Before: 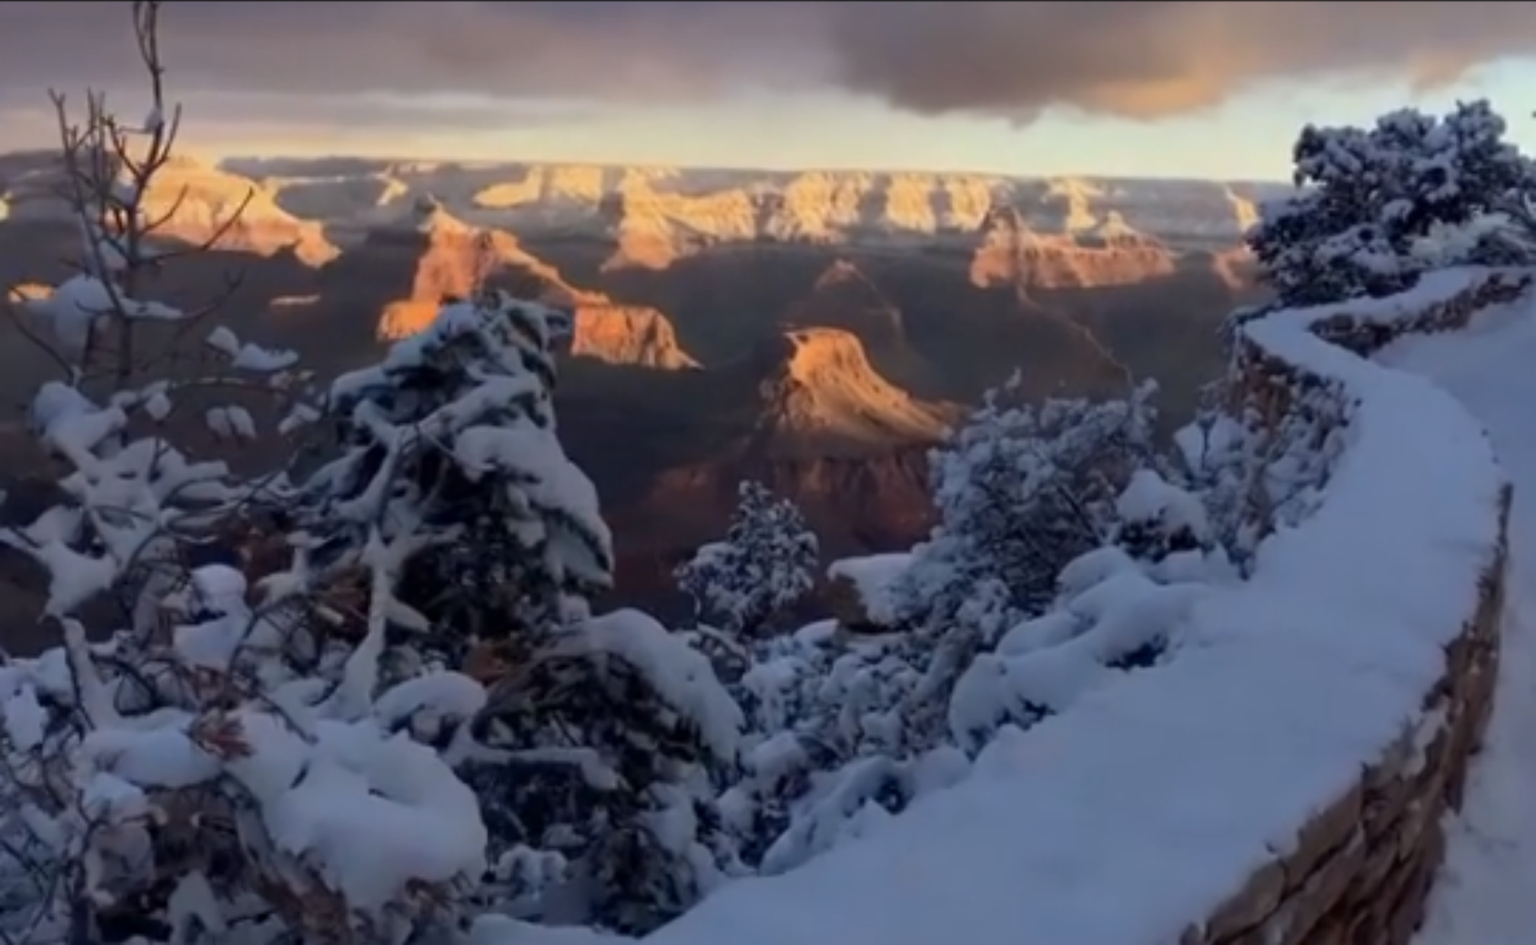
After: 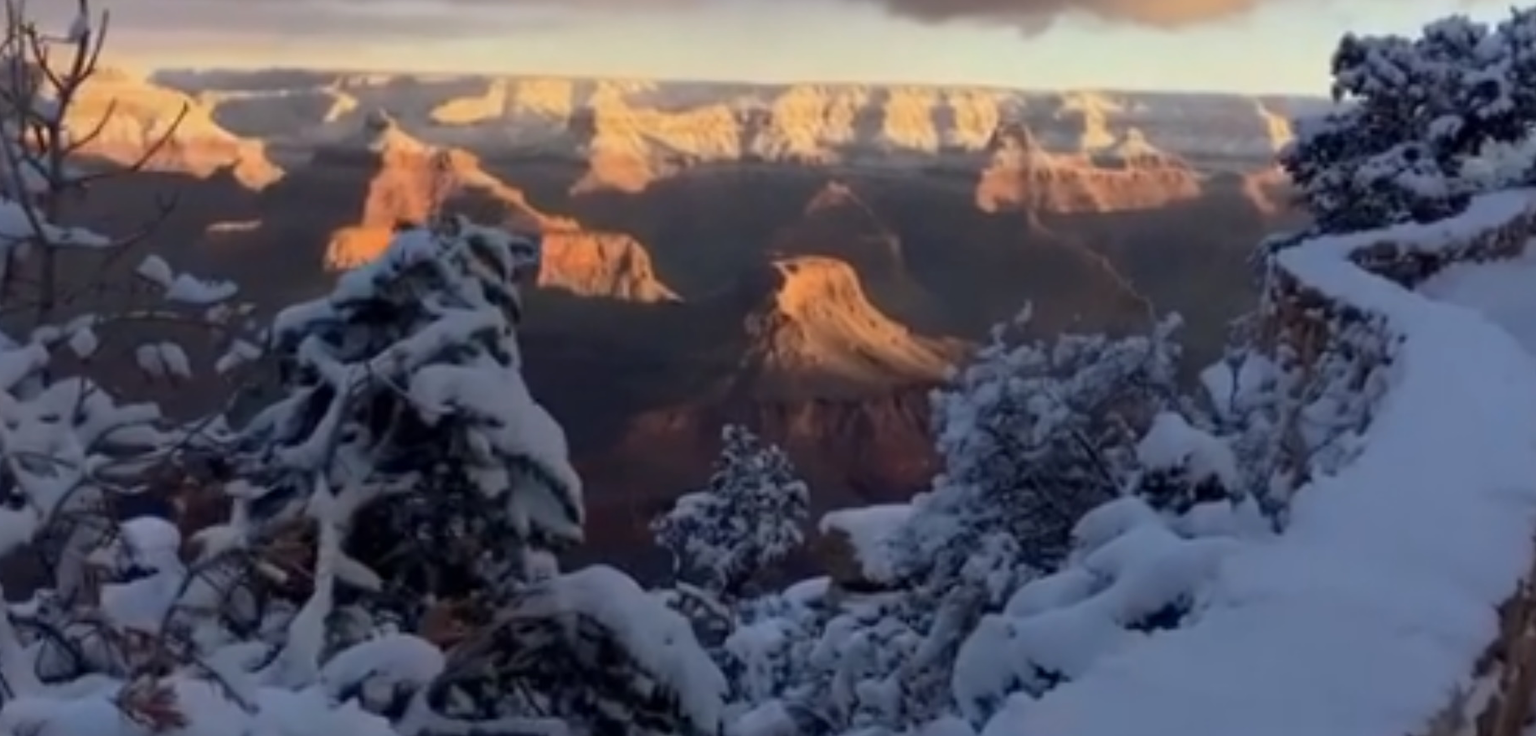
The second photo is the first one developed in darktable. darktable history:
crop: left 5.396%, top 10.059%, right 3.588%, bottom 18.999%
